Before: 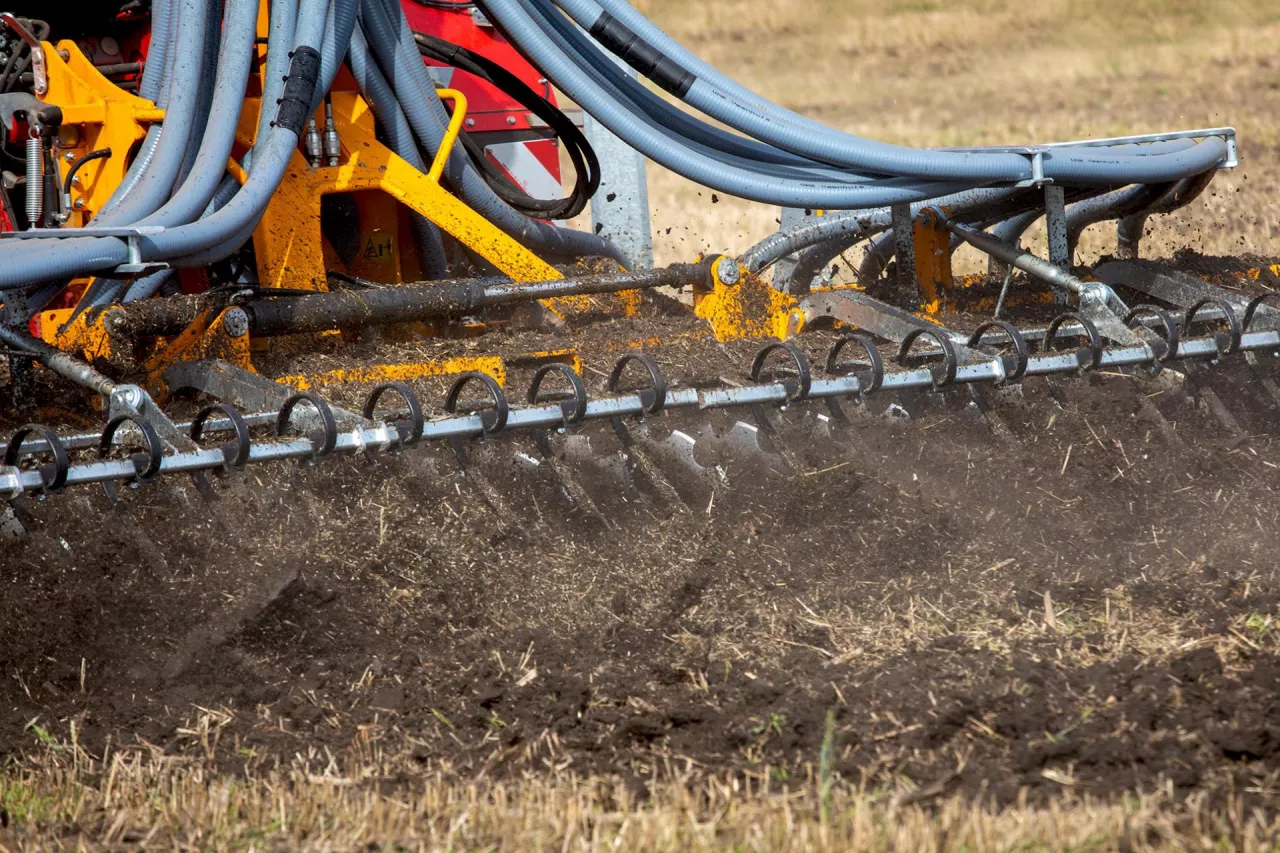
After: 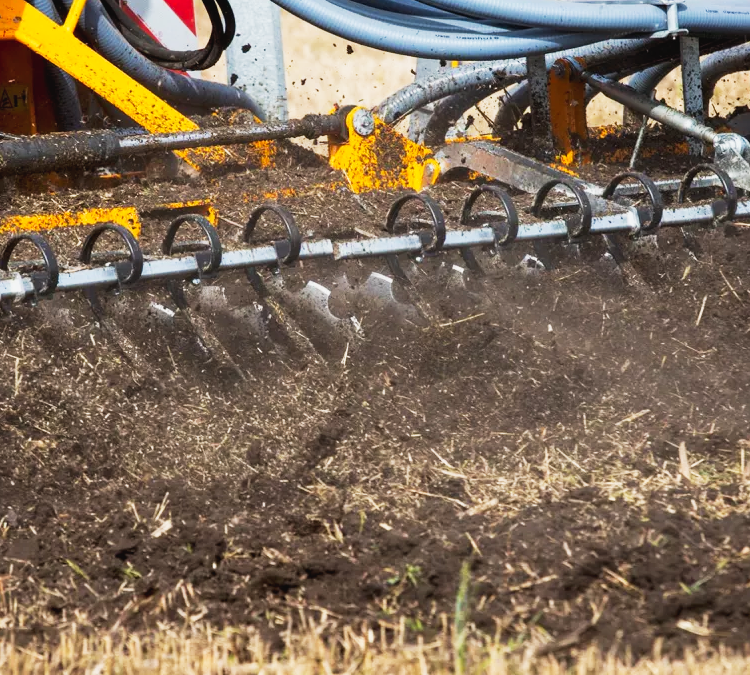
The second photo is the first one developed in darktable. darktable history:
crop and rotate: left 28.591%, top 17.504%, right 12.806%, bottom 3.336%
tone curve: curves: ch0 [(0, 0.03) (0.037, 0.045) (0.123, 0.123) (0.19, 0.186) (0.277, 0.279) (0.474, 0.517) (0.584, 0.664) (0.678, 0.777) (0.875, 0.92) (1, 0.965)]; ch1 [(0, 0) (0.243, 0.245) (0.402, 0.41) (0.493, 0.487) (0.508, 0.503) (0.531, 0.532) (0.551, 0.556) (0.637, 0.671) (0.694, 0.732) (1, 1)]; ch2 [(0, 0) (0.249, 0.216) (0.356, 0.329) (0.424, 0.442) (0.476, 0.477) (0.498, 0.503) (0.517, 0.524) (0.532, 0.547) (0.562, 0.576) (0.614, 0.644) (0.706, 0.748) (0.808, 0.809) (0.991, 0.968)], preserve colors none
